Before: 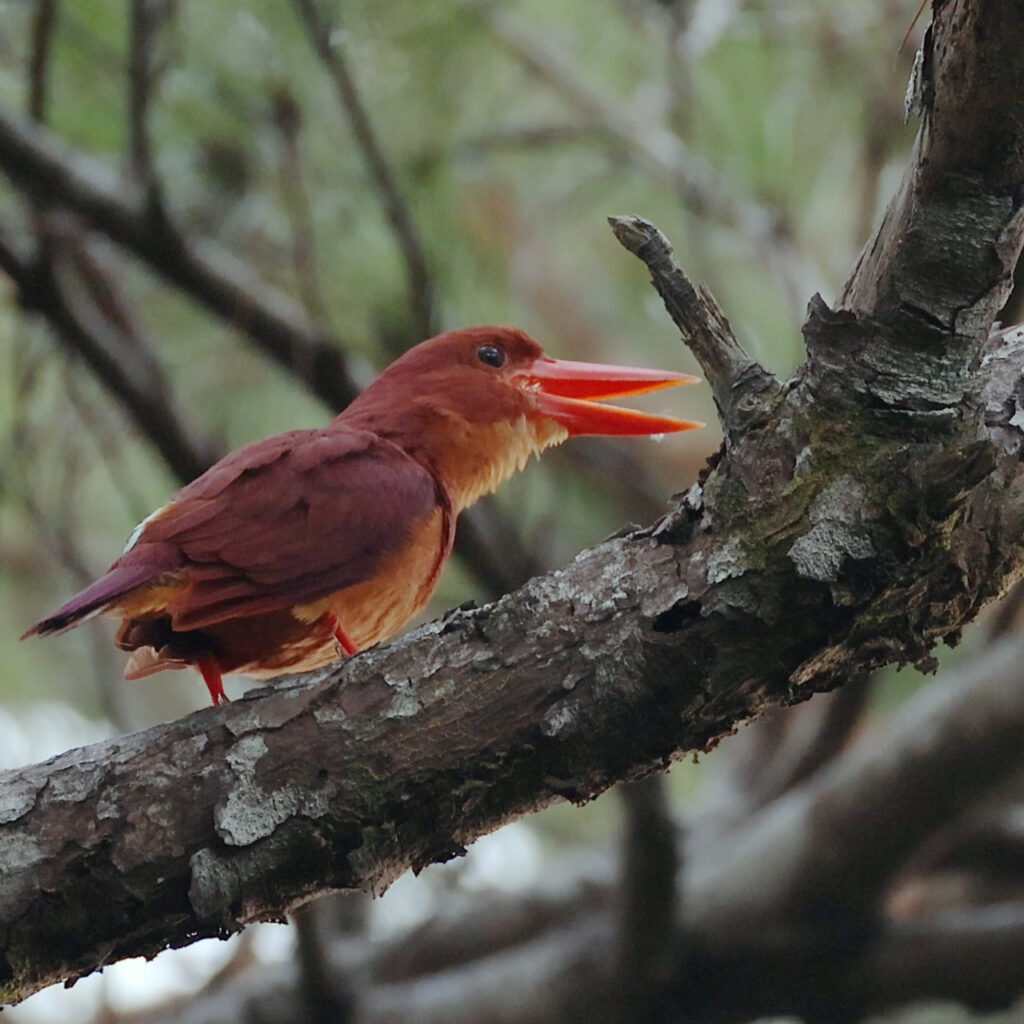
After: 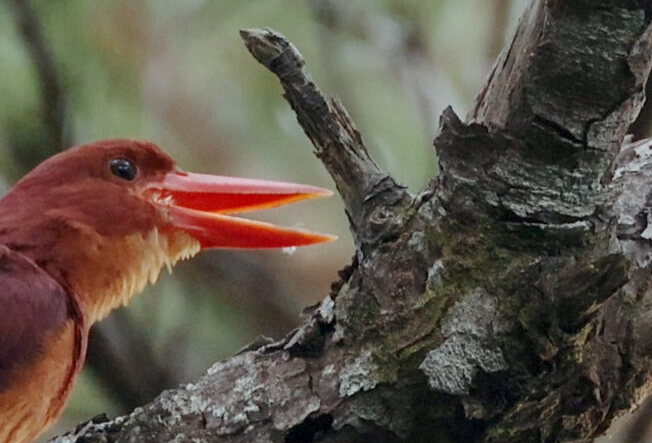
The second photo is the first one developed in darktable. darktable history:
rotate and perspective: automatic cropping off
crop: left 36.005%, top 18.293%, right 0.31%, bottom 38.444%
local contrast: on, module defaults
